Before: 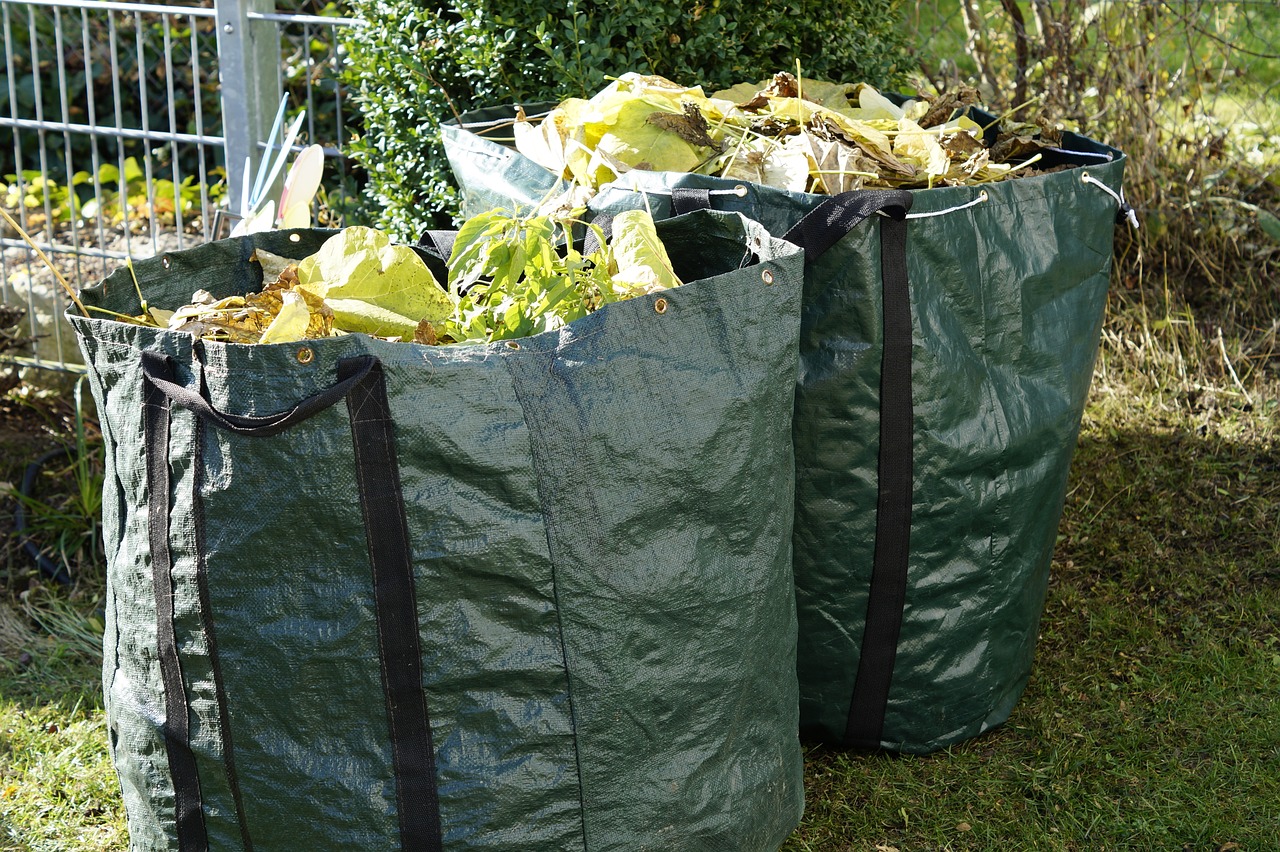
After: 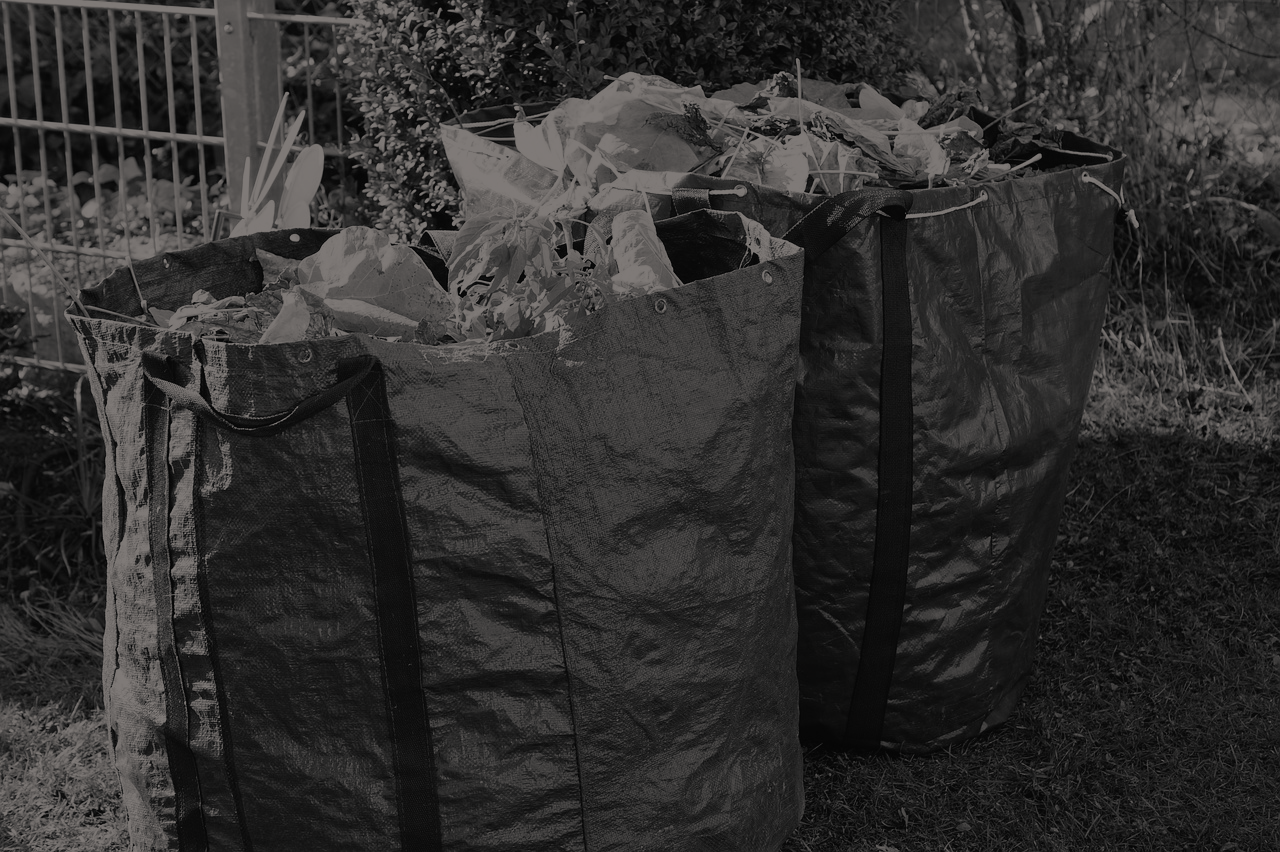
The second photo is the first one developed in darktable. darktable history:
color balance rgb: highlights gain › chroma 1.717%, highlights gain › hue 56.01°, global offset › luminance 0.487%, global offset › hue 172.14°, perceptual saturation grading › global saturation 0.621%, perceptual brilliance grading › global brilliance -48.292%, global vibrance 45.412%
color calibration: output gray [0.253, 0.26, 0.487, 0], illuminant same as pipeline (D50), adaptation none (bypass), x 0.332, y 0.335, temperature 5003.63 K
